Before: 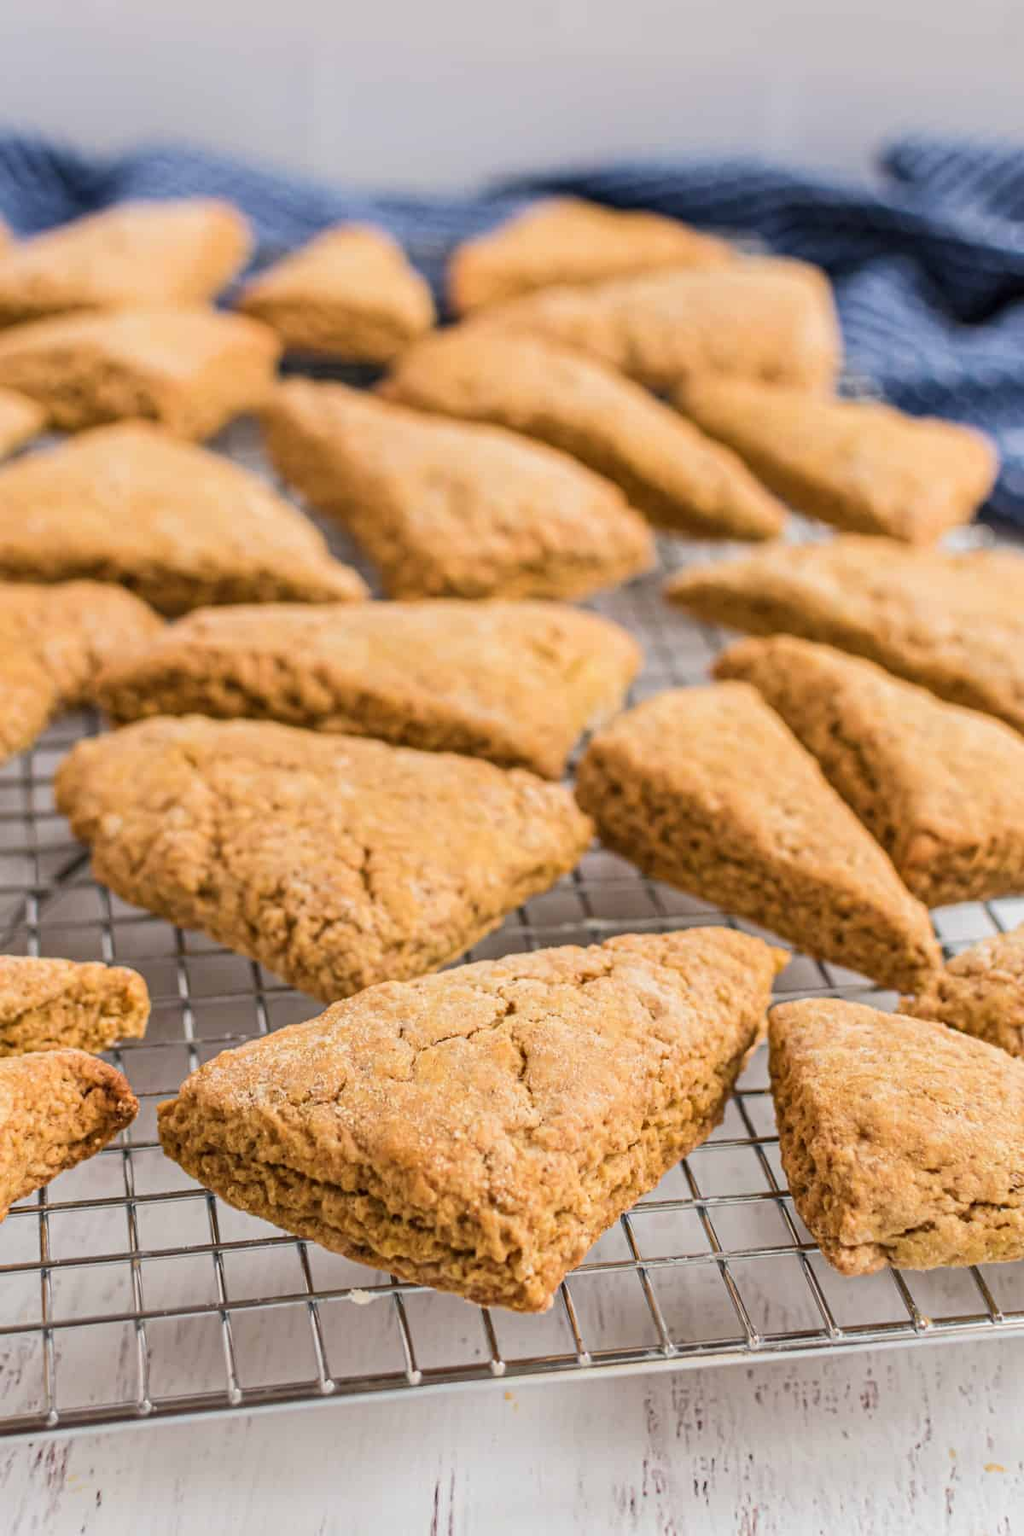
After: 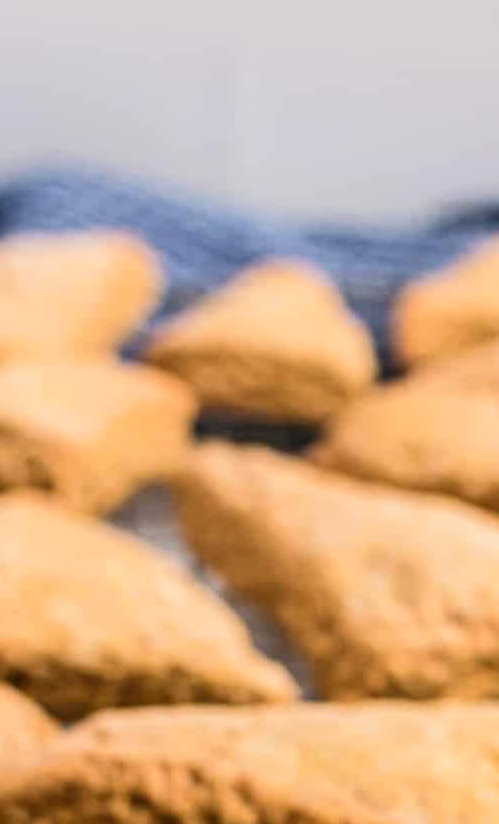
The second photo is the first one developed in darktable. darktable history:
crop and rotate: left 11.135%, top 0.114%, right 47.252%, bottom 54.069%
contrast brightness saturation: contrast 0.153, brightness 0.046
